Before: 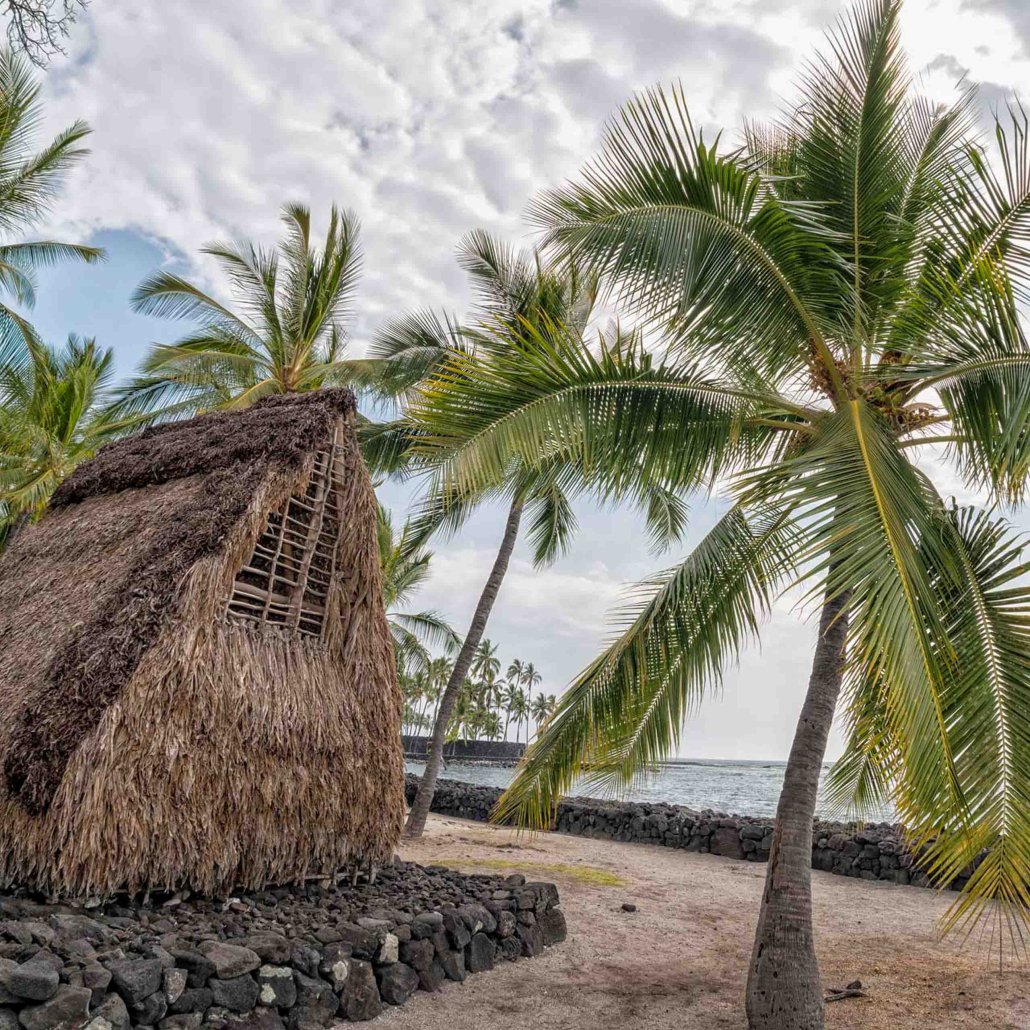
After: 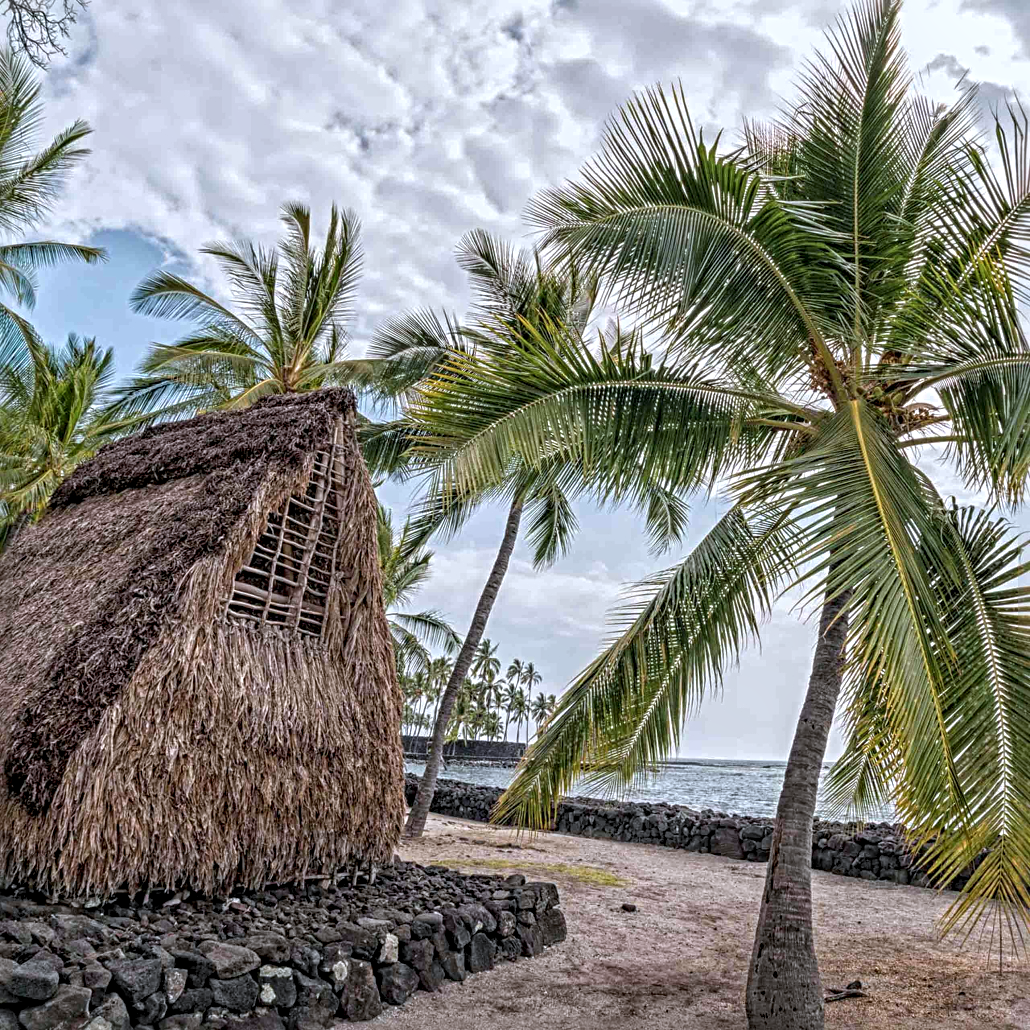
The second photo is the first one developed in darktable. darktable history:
local contrast: on, module defaults
color correction: highlights a* -0.772, highlights b* -8.92
sharpen: radius 4.883
